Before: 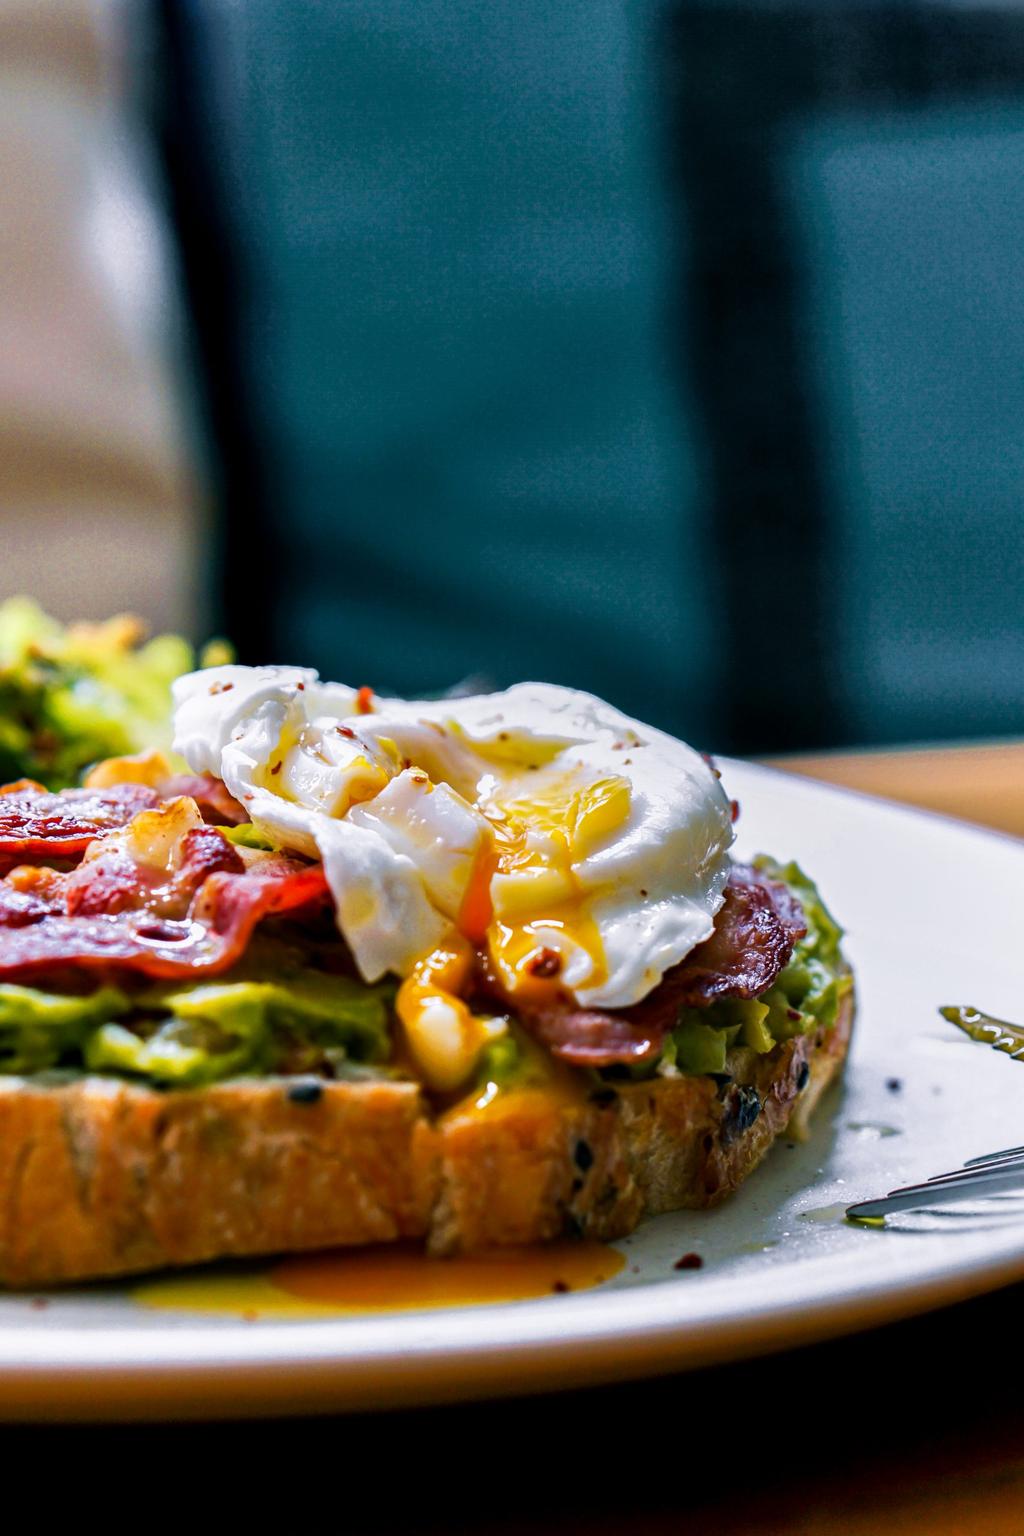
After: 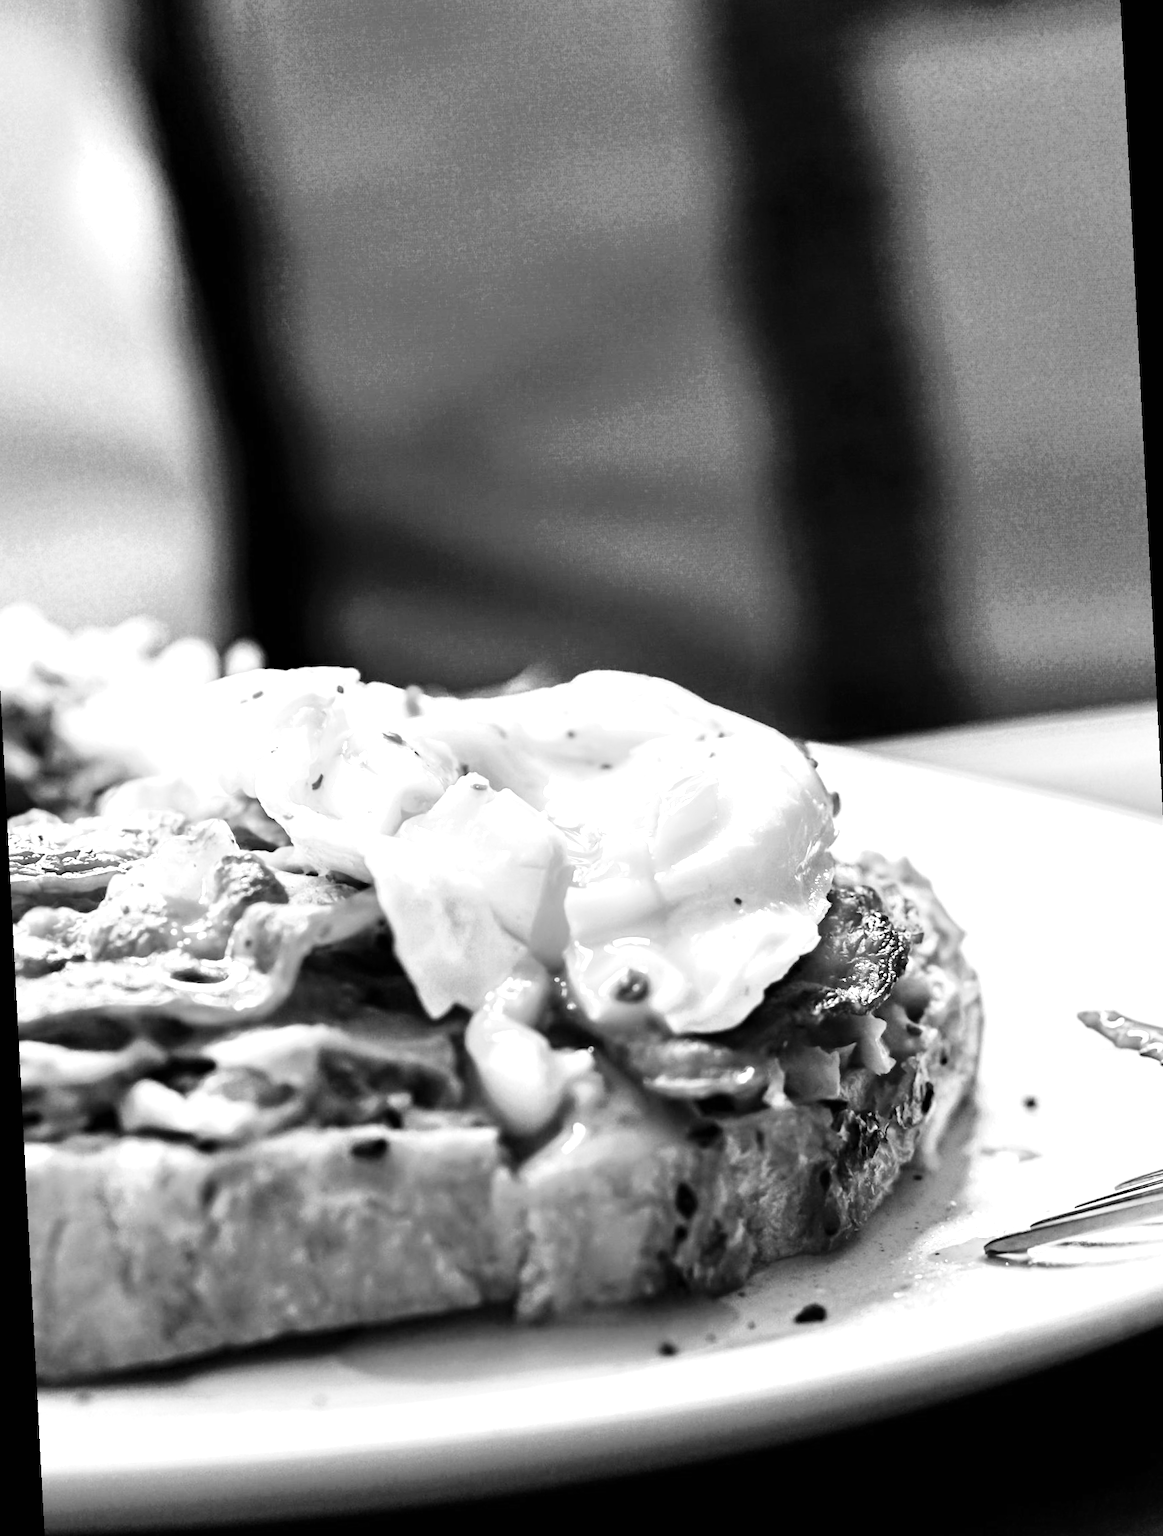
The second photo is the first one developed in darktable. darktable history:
base curve: curves: ch0 [(0, 0) (0.032, 0.025) (0.121, 0.166) (0.206, 0.329) (0.605, 0.79) (1, 1)], preserve colors none
exposure: black level correction 0, exposure 1.1 EV, compensate exposure bias true, compensate highlight preservation false
rotate and perspective: rotation -3°, crop left 0.031, crop right 0.968, crop top 0.07, crop bottom 0.93
haze removal: compatibility mode true, adaptive false
monochrome: on, module defaults
